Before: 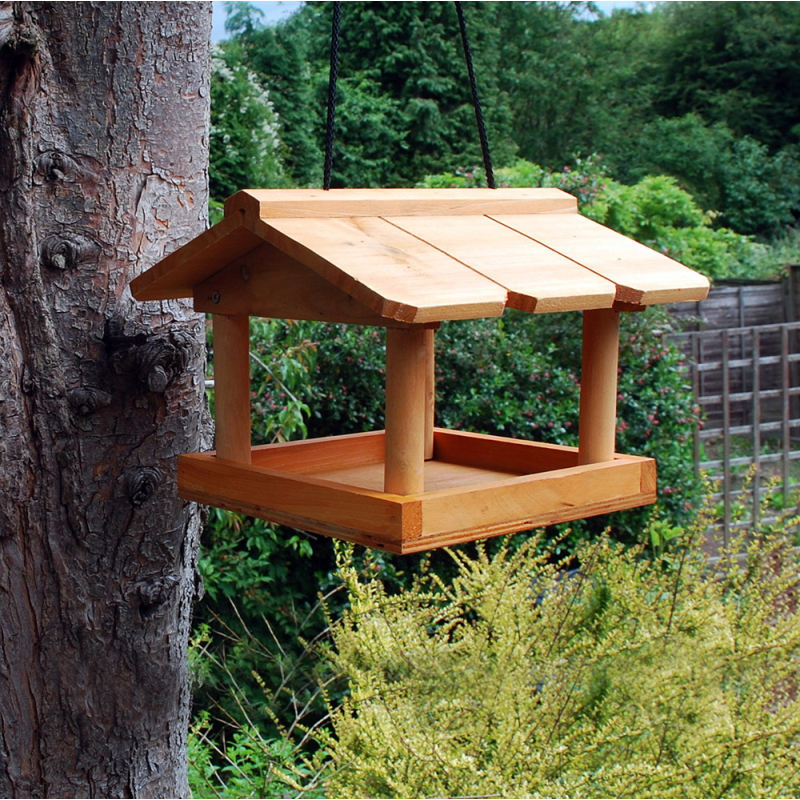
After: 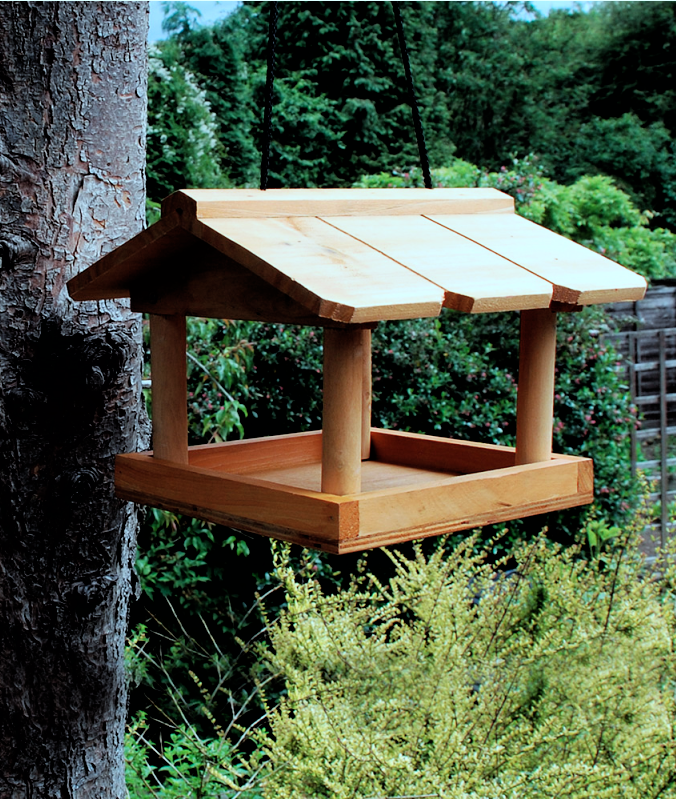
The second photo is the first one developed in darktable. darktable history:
crop: left 7.99%, right 7.455%
color correction: highlights a* -9.97, highlights b* -10.36
filmic rgb: black relative exposure -3.73 EV, white relative exposure 2.78 EV, threshold 5.94 EV, dynamic range scaling -5.97%, hardness 3.04, iterations of high-quality reconstruction 0, enable highlight reconstruction true
